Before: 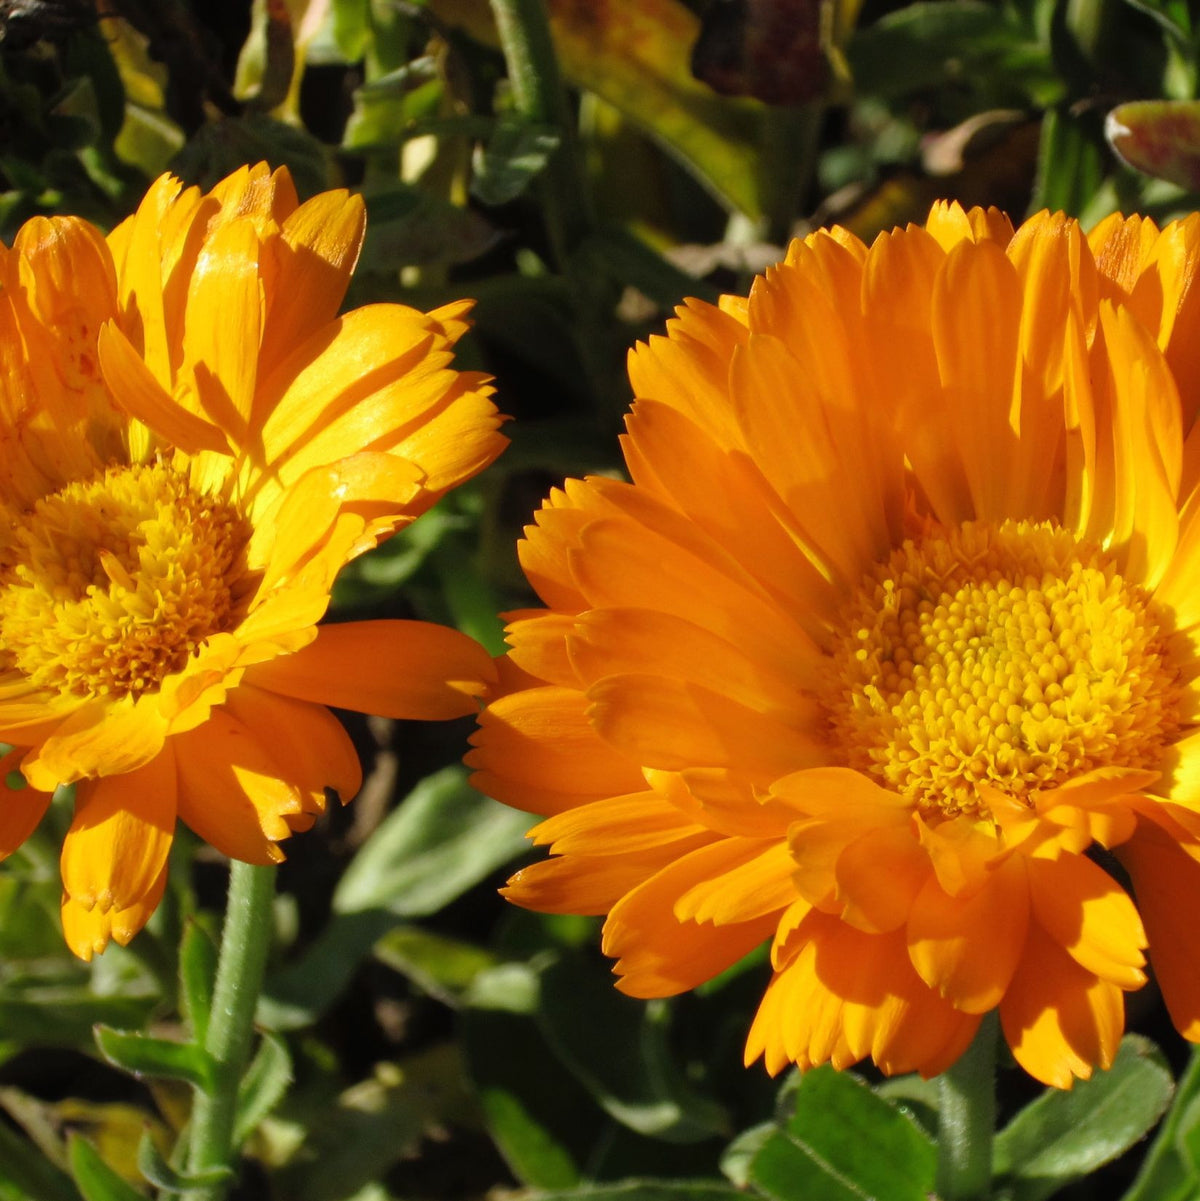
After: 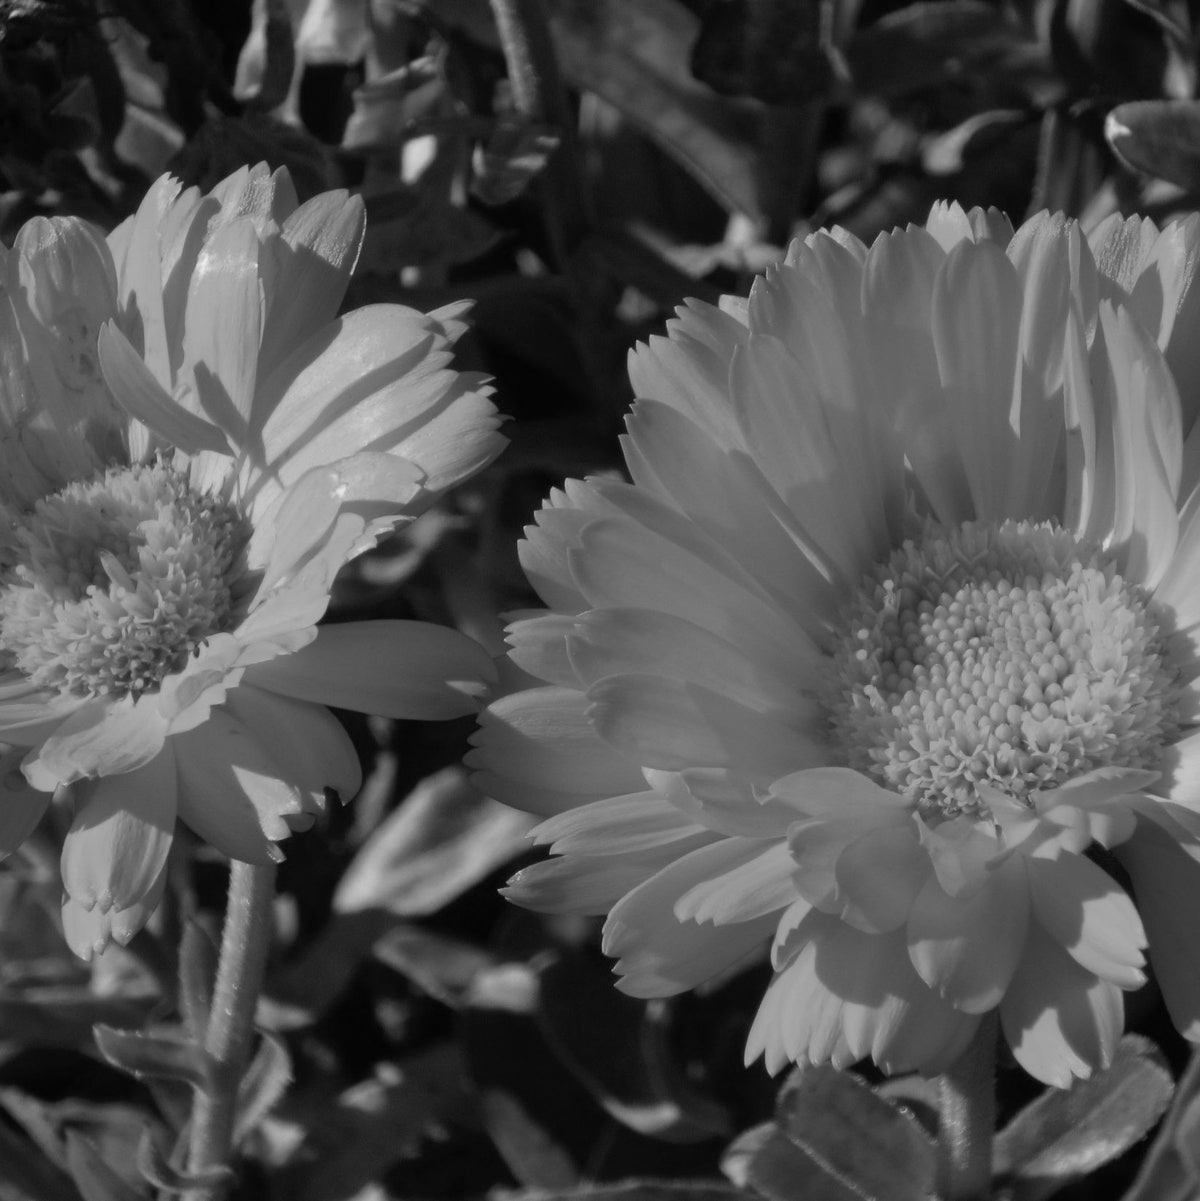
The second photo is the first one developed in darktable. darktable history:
color calibration: output gray [0.246, 0.254, 0.501, 0], illuminant same as pipeline (D50), x 0.346, y 0.358, temperature 4997.32 K
